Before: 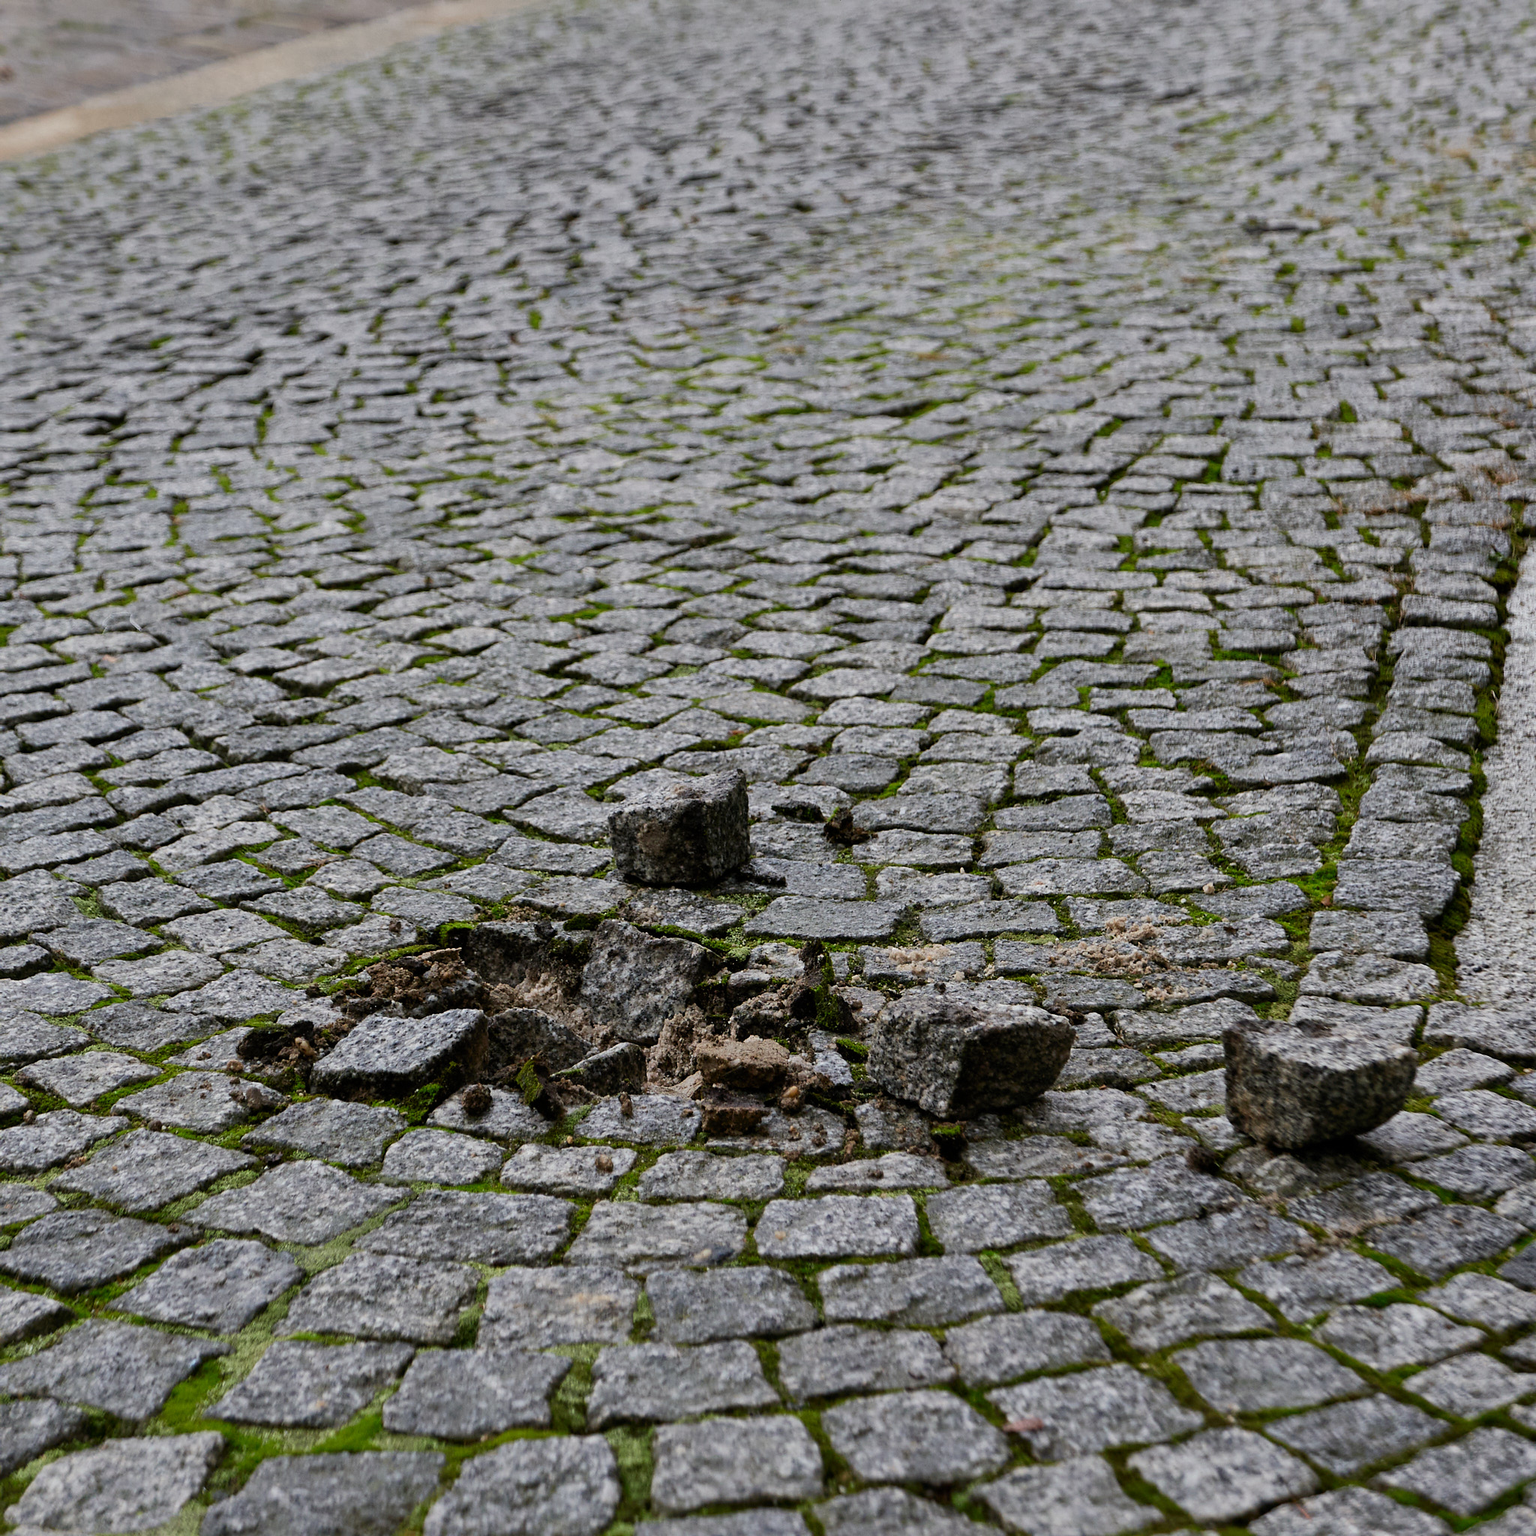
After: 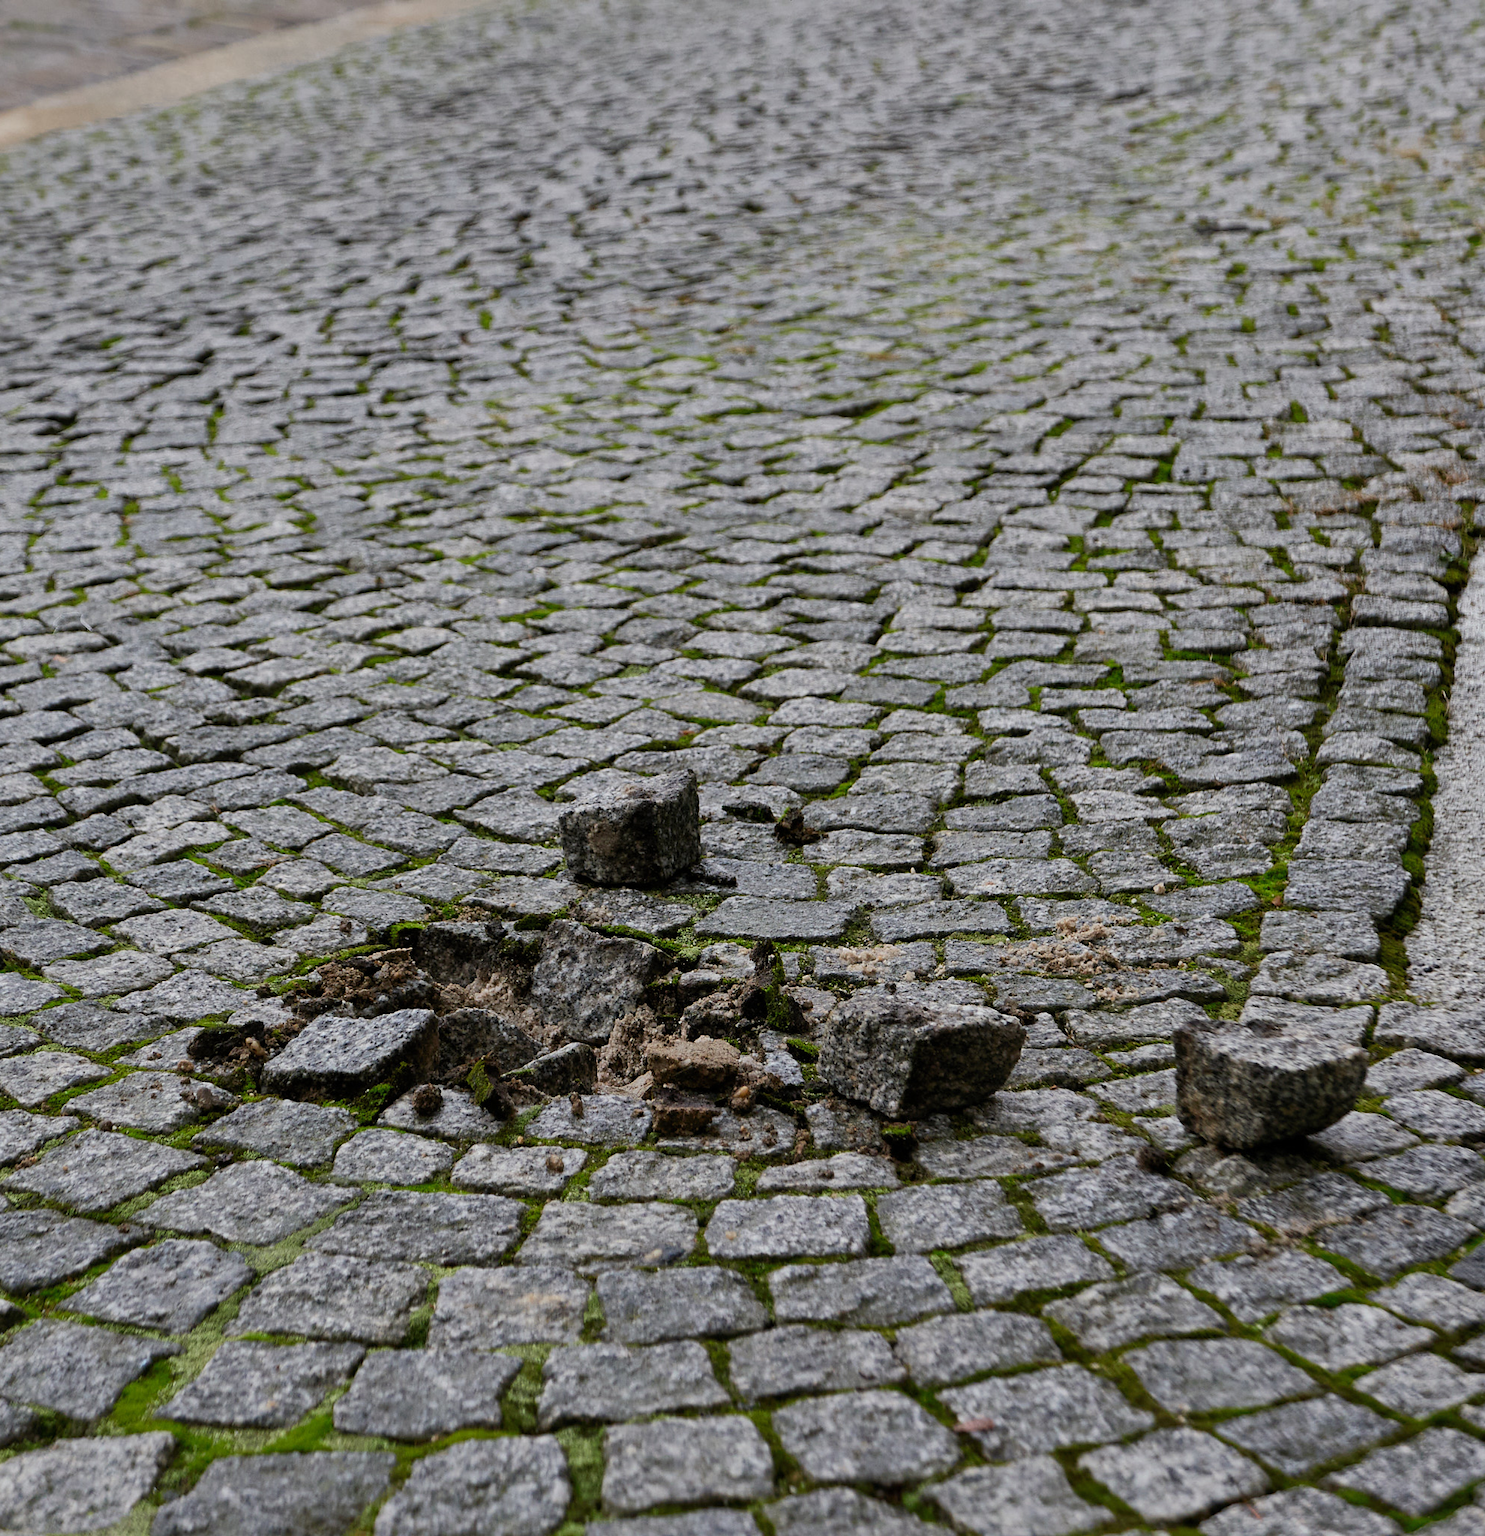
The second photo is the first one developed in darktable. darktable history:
shadows and highlights: shadows 25, highlights -25
crop and rotate: left 3.238%
rotate and perspective: automatic cropping off
